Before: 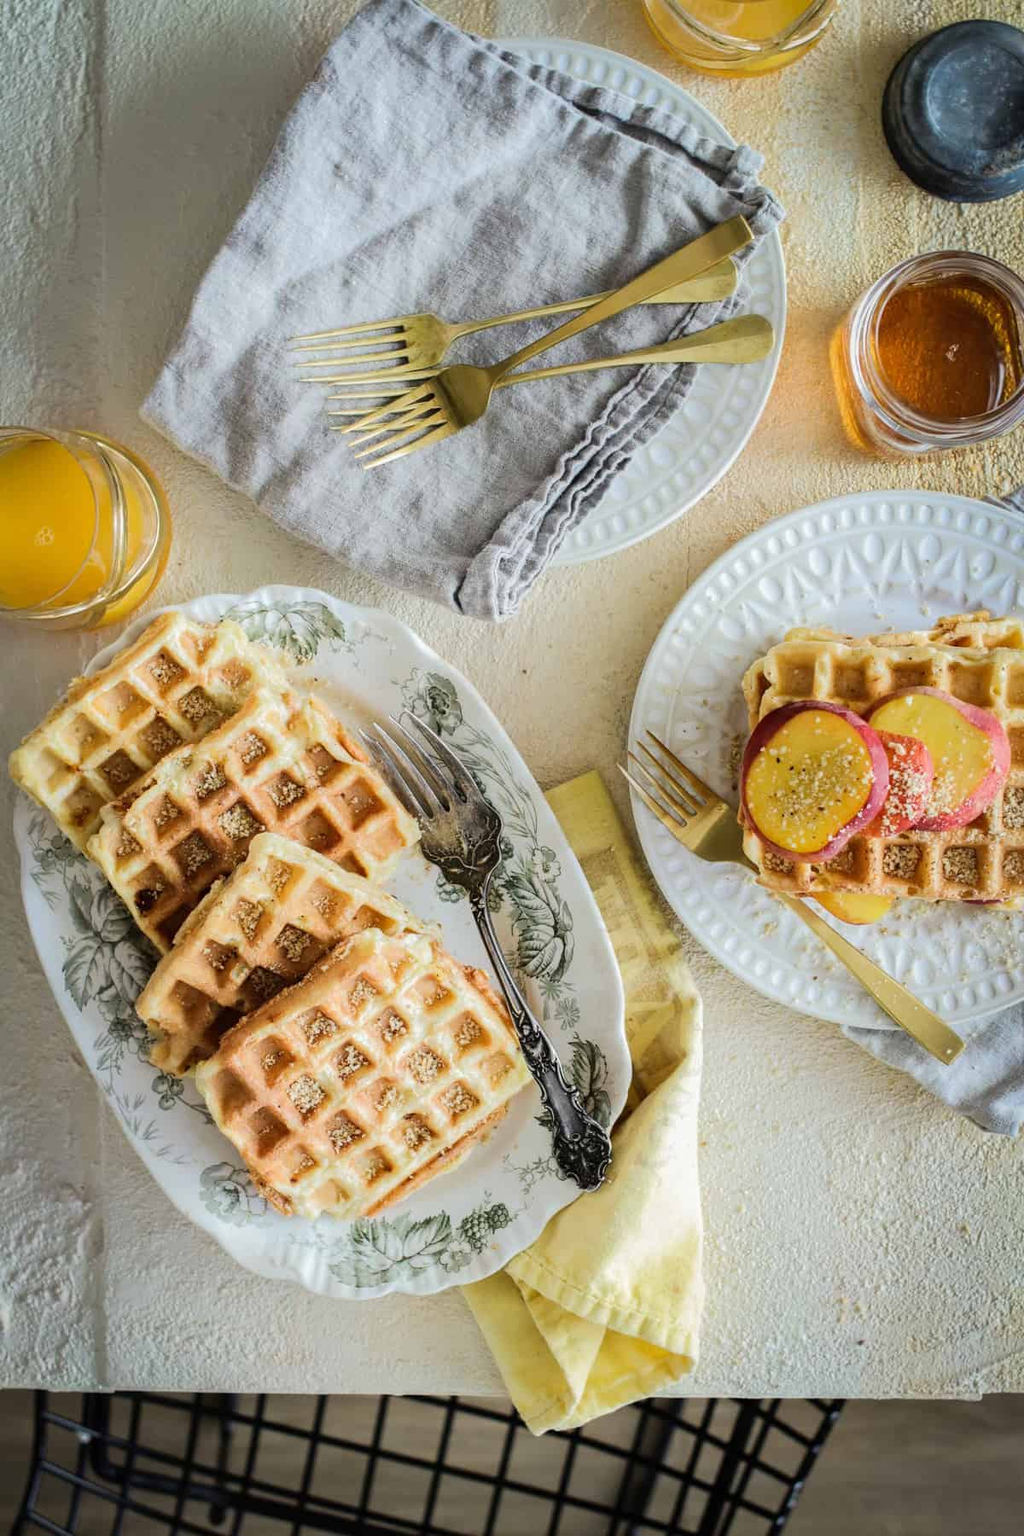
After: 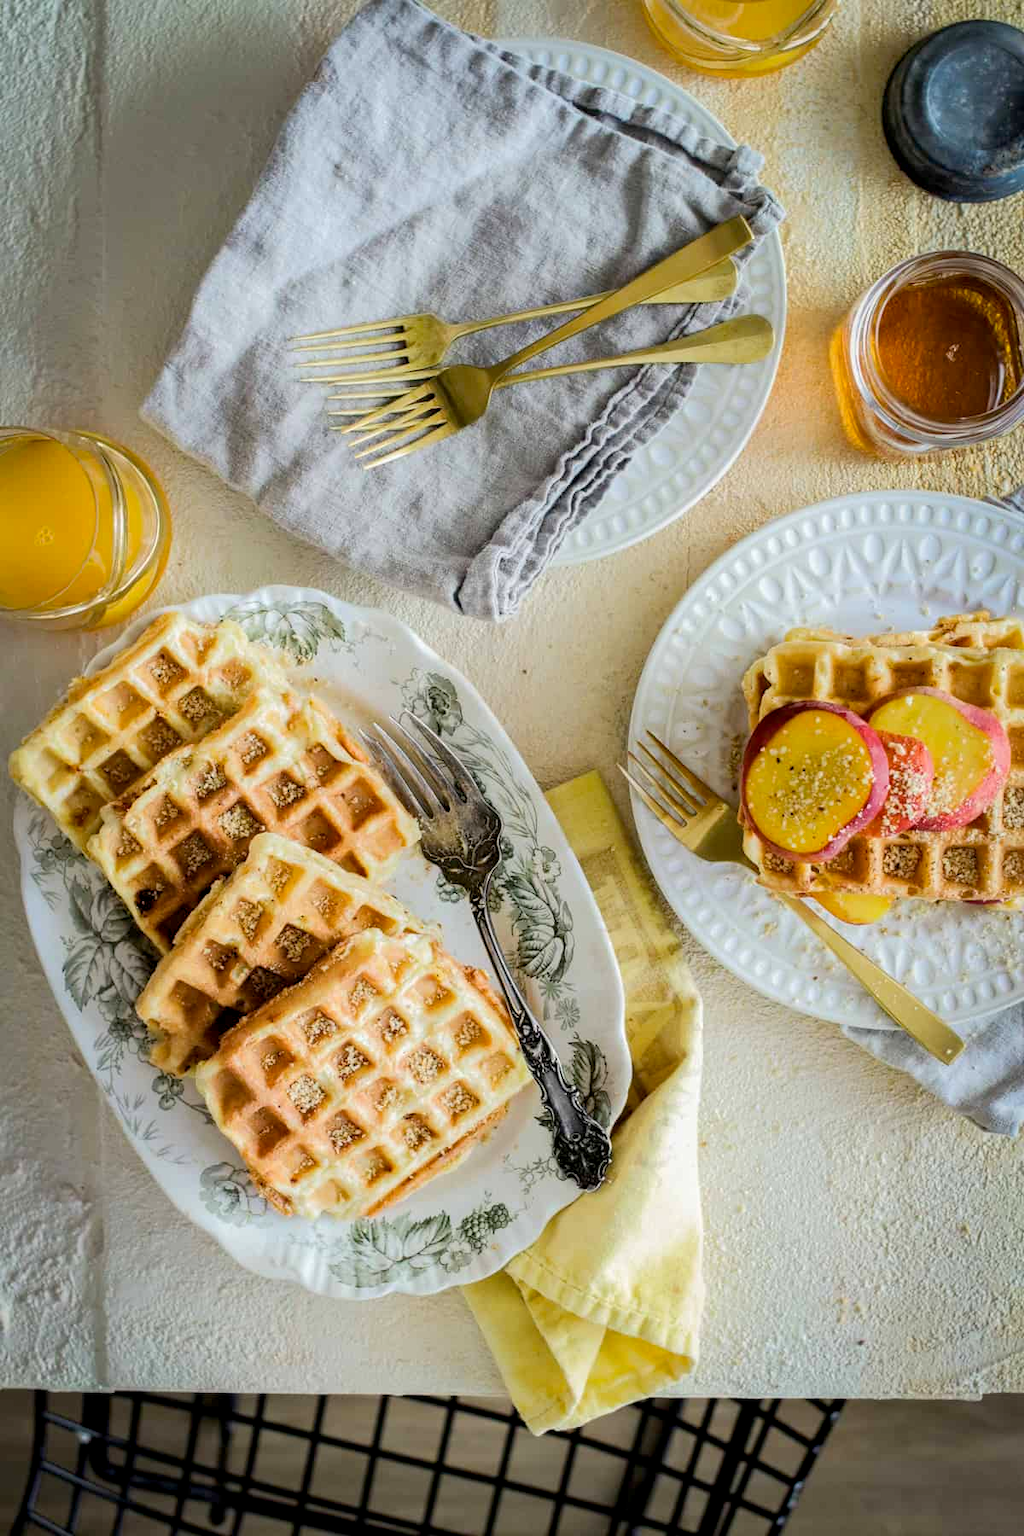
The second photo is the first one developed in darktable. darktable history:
color balance rgb: global offset › luminance -0.506%, perceptual saturation grading › global saturation 10.577%, global vibrance 9.482%
